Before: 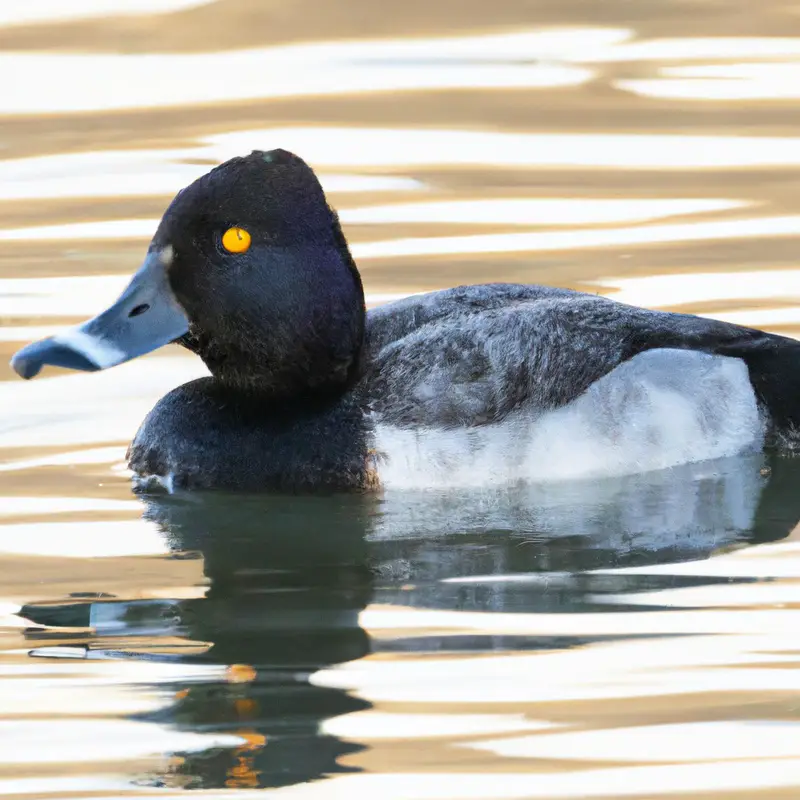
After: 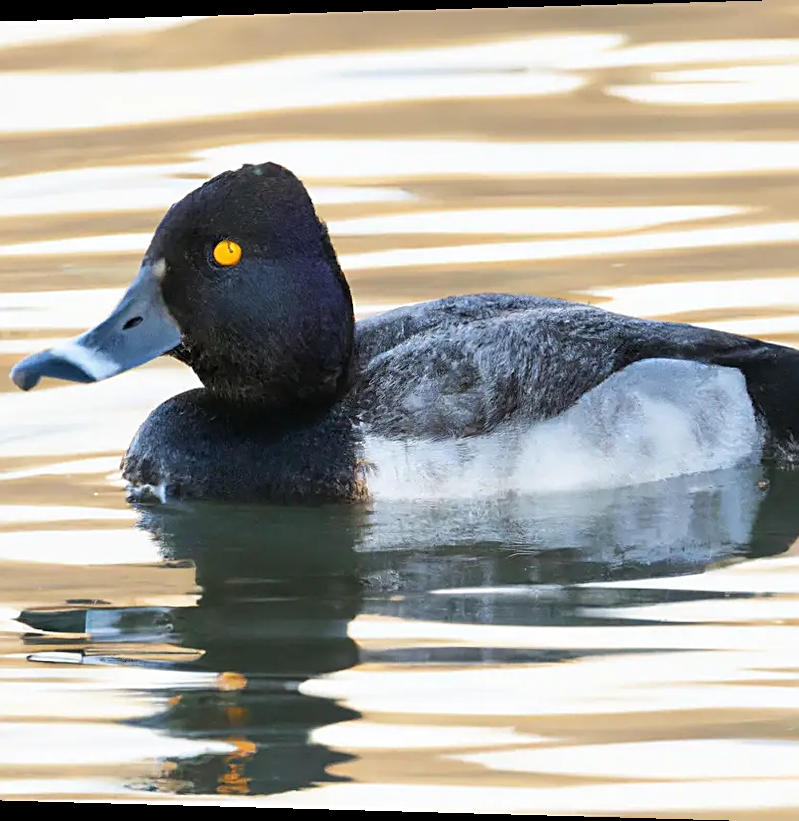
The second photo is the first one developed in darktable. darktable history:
sharpen: on, module defaults
rotate and perspective: lens shift (horizontal) -0.055, automatic cropping off
